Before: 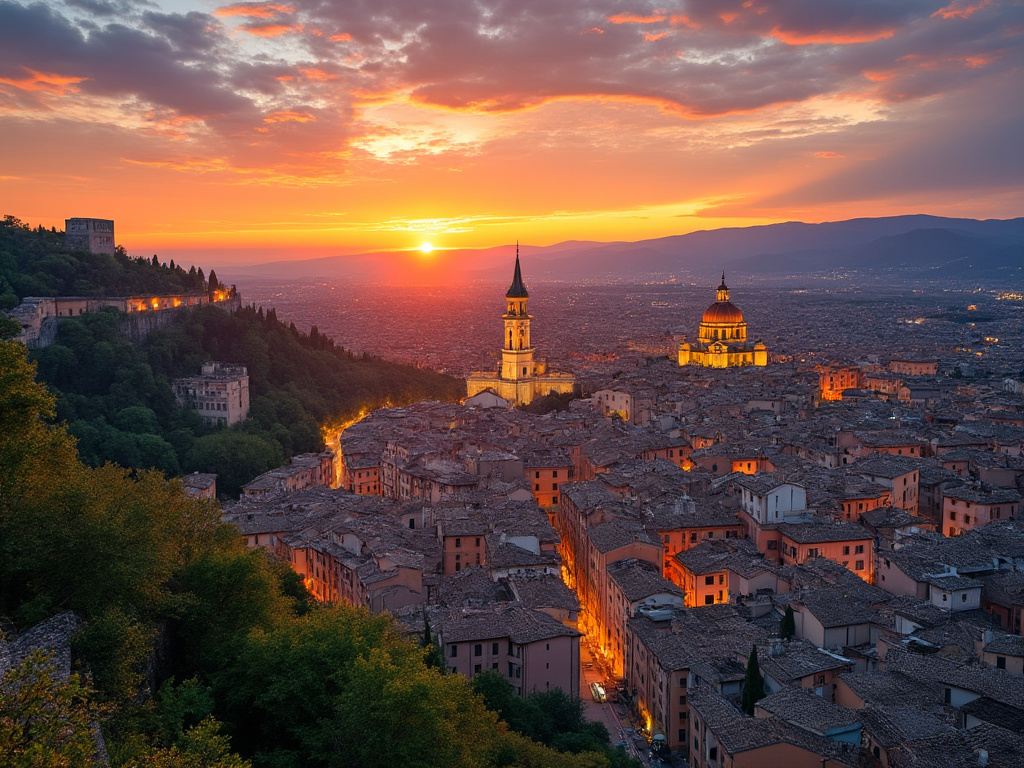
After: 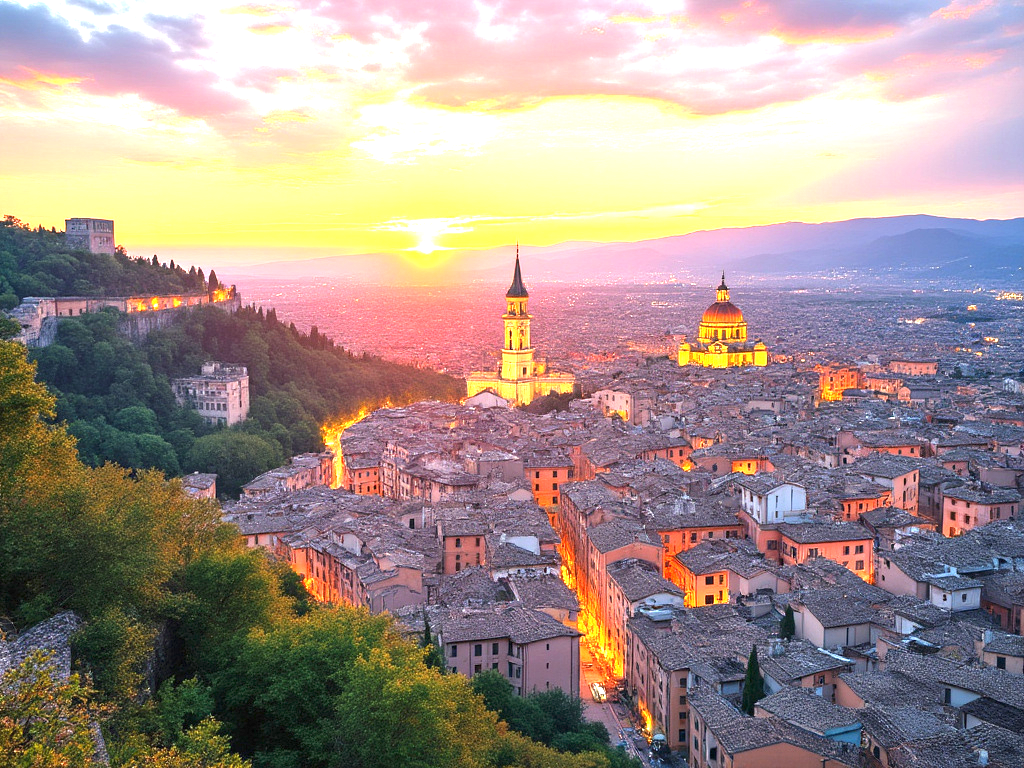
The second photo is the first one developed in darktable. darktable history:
exposure: black level correction 0, exposure 2.093 EV, compensate highlight preservation false
